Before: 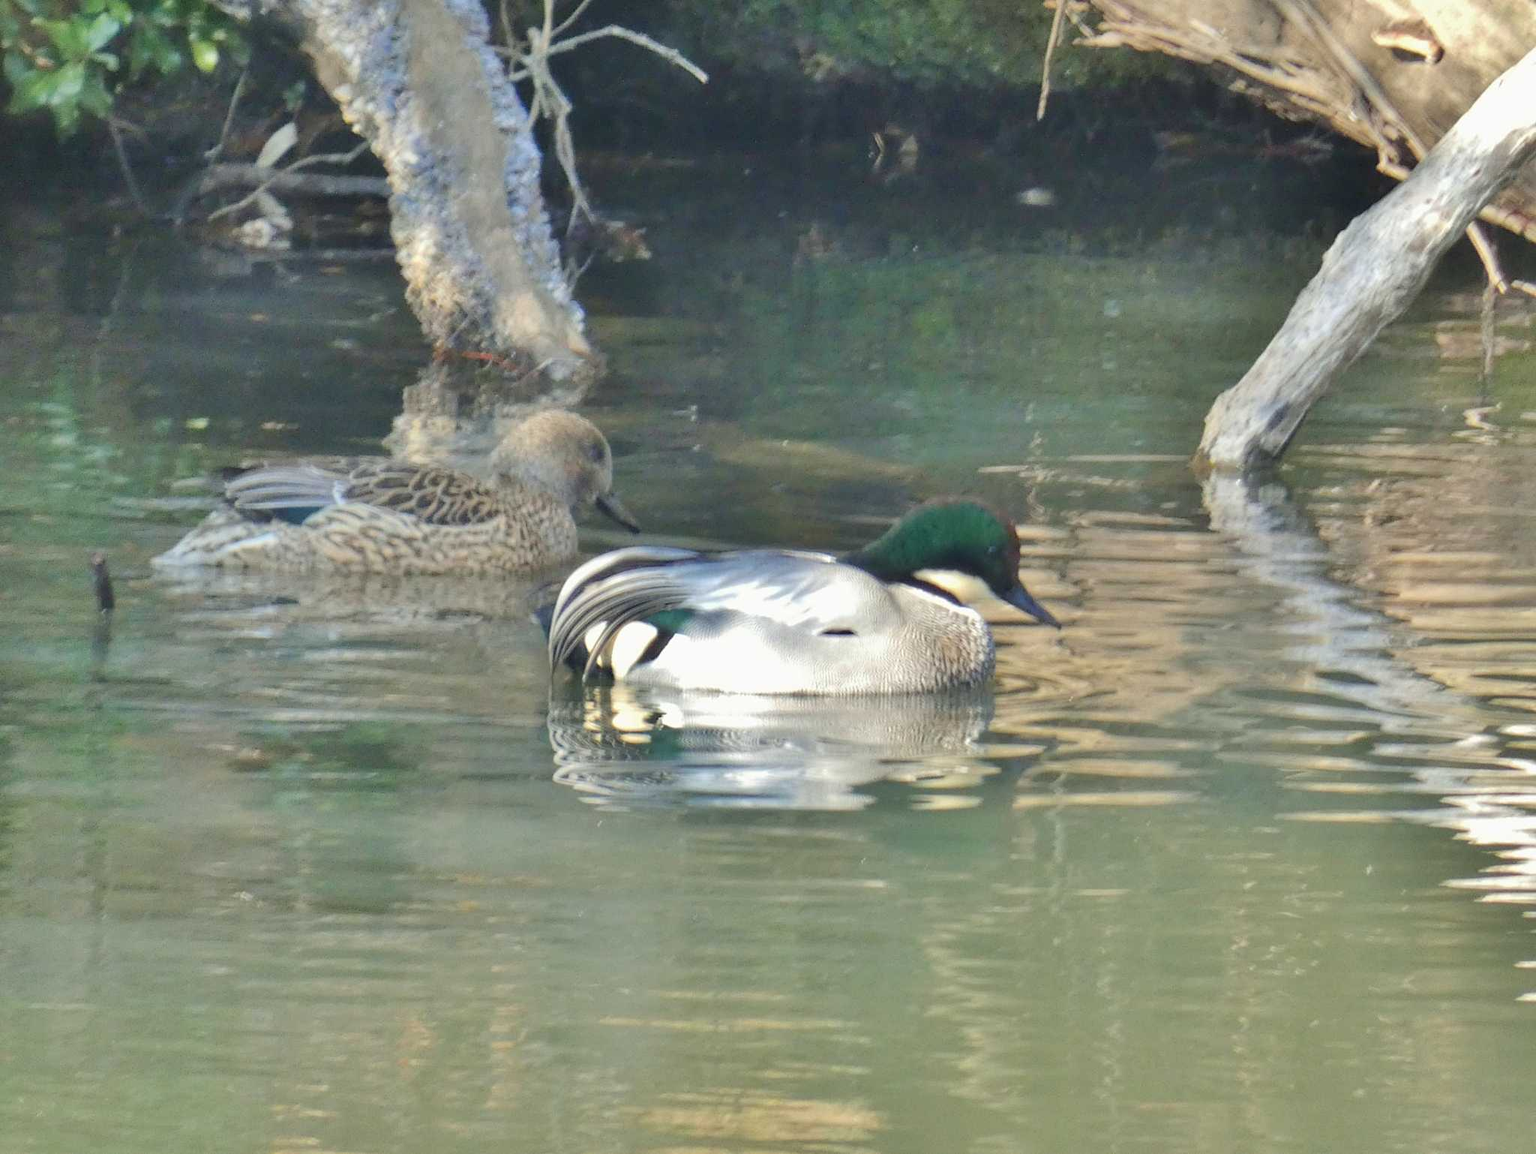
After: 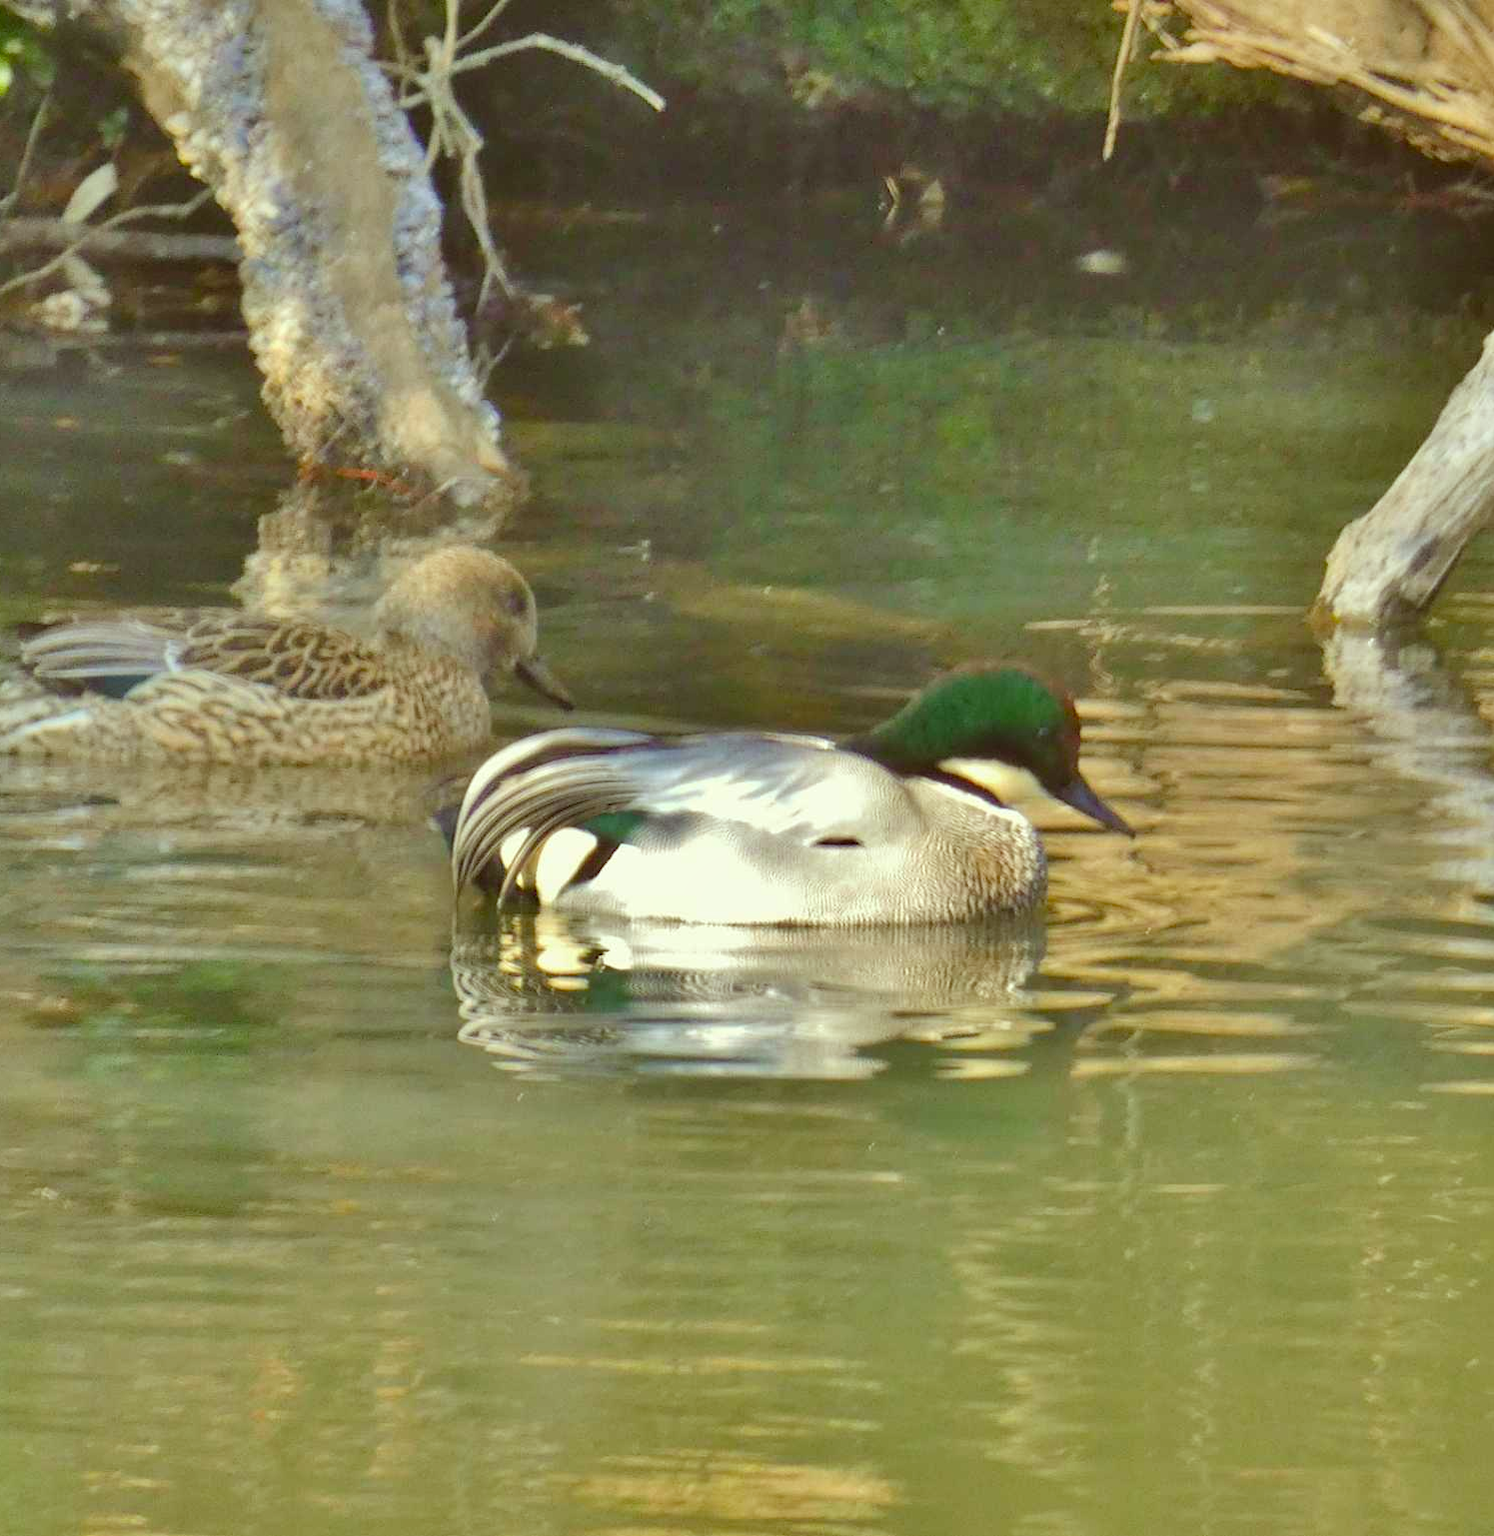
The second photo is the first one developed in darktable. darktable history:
shadows and highlights: highlights color adjustment 52.28%, soften with gaussian
color balance rgb: perceptual saturation grading › global saturation 21.147%, perceptual saturation grading › highlights -19.968%, perceptual saturation grading › shadows 29.884%, global vibrance 20%
crop: left 13.659%, right 13.324%
color correction: highlights a* -5.23, highlights b* 9.8, shadows a* 9.65, shadows b* 24.73
base curve: preserve colors none
